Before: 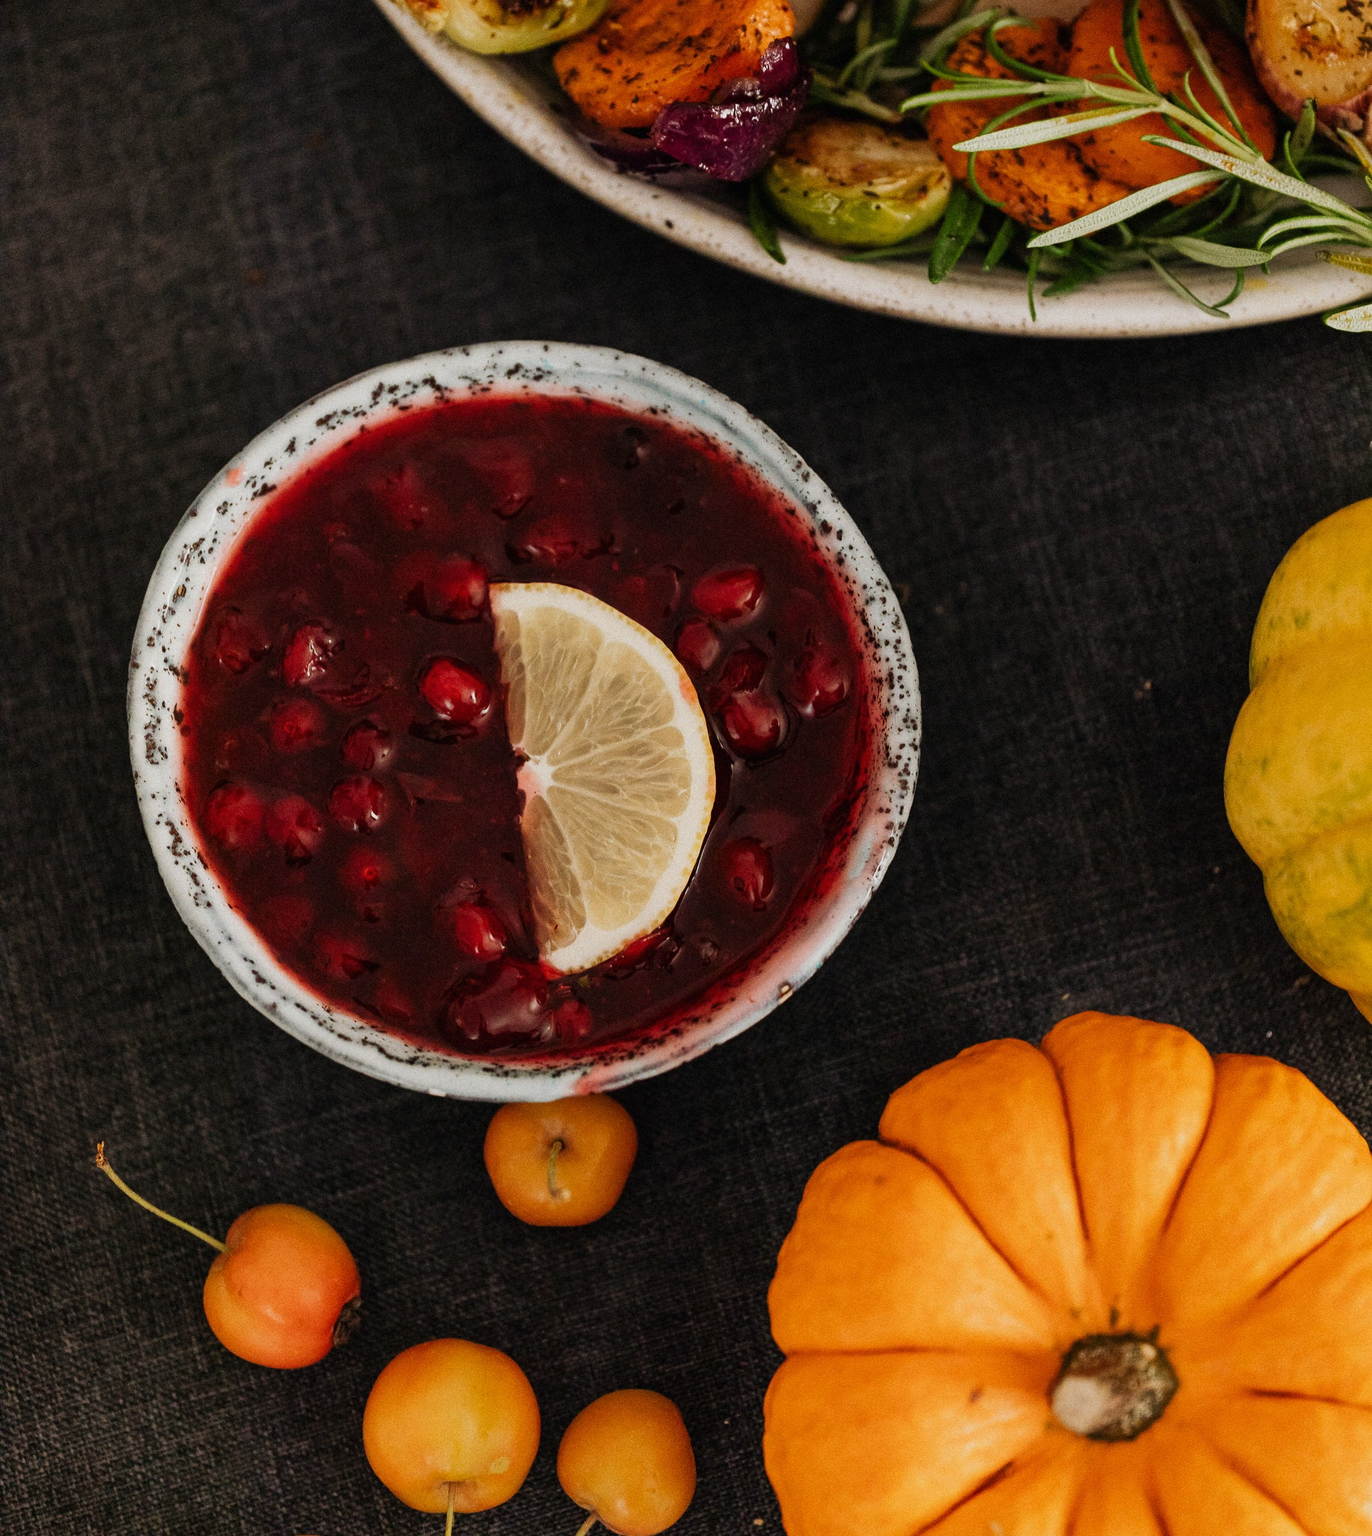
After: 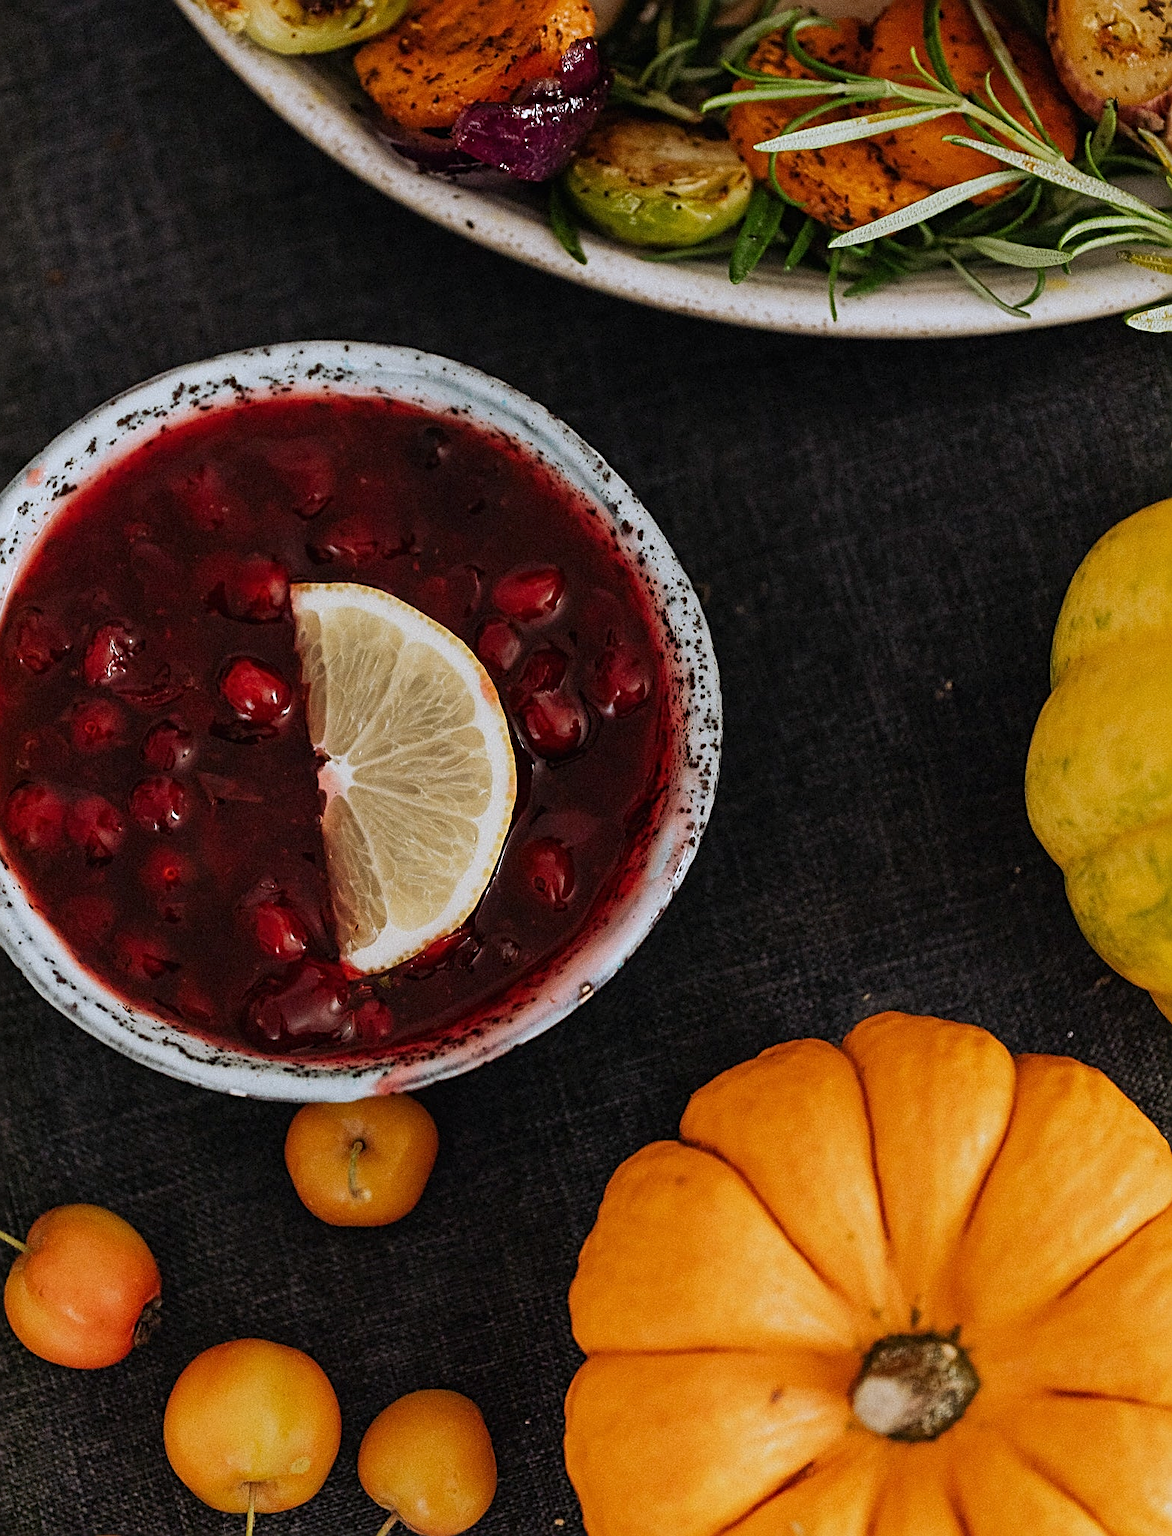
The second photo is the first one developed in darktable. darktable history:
crop and rotate: left 14.584%
white balance: red 0.954, blue 1.079
sharpen: radius 2.531, amount 0.628
